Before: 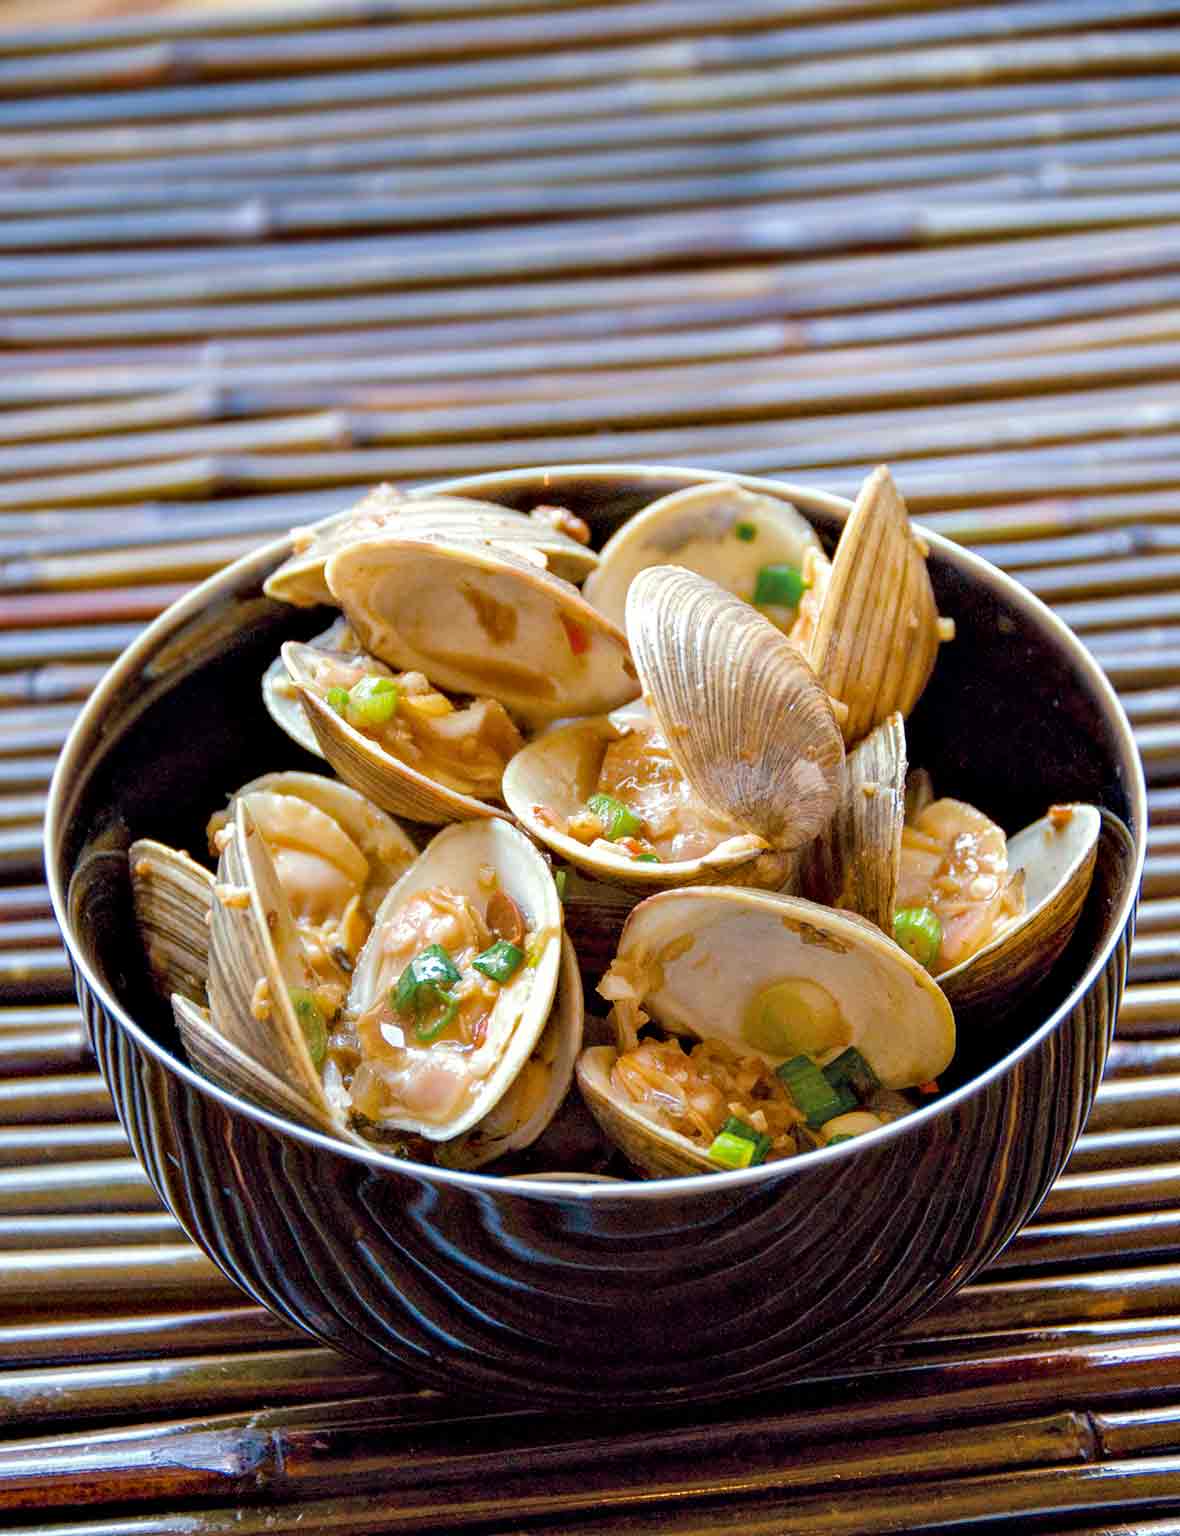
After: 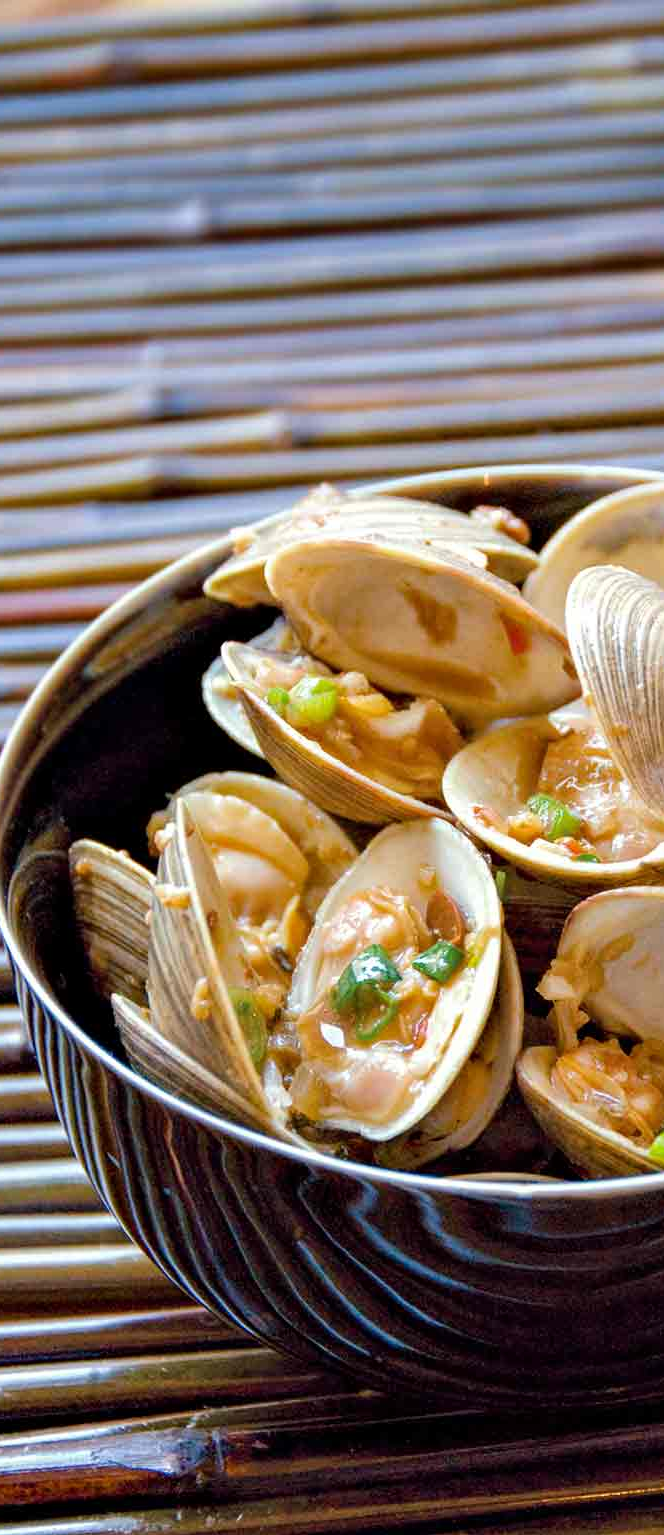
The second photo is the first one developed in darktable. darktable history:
crop: left 5.114%, right 38.589%
rgb levels: preserve colors max RGB
